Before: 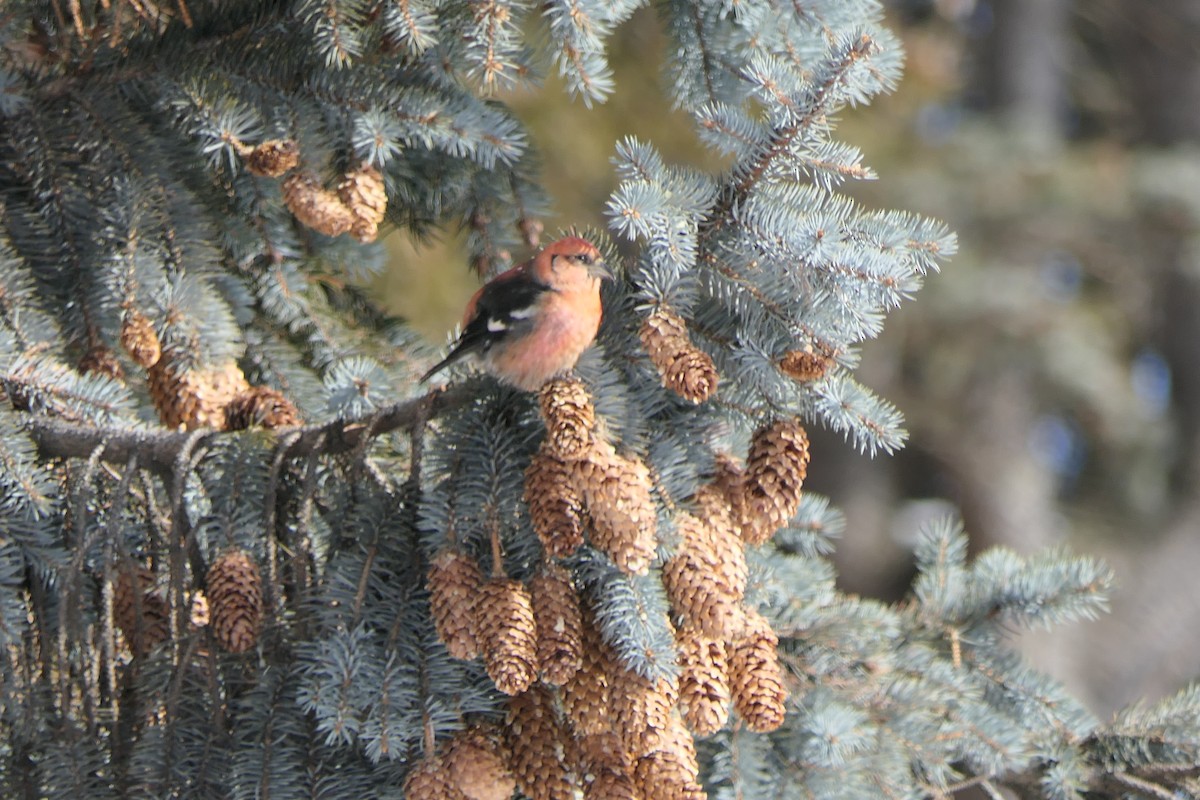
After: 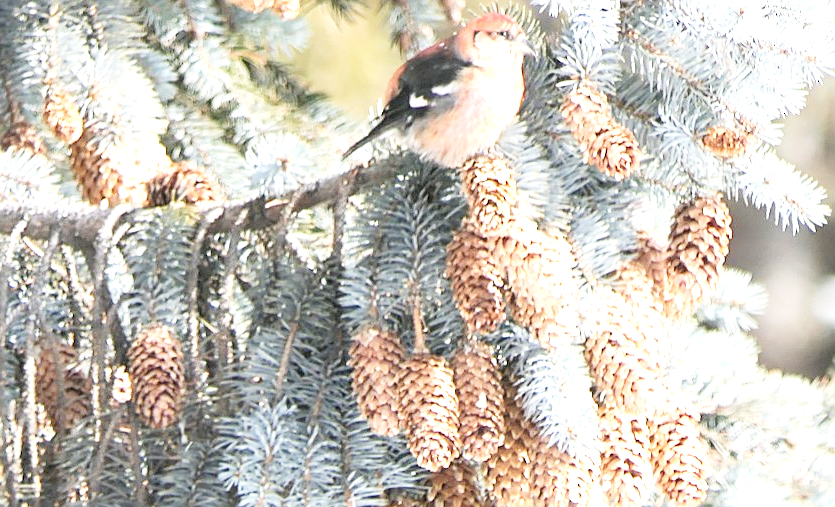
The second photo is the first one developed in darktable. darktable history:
levels: mode automatic
tone equalizer: on, module defaults
base curve: curves: ch0 [(0, 0) (0.204, 0.334) (0.55, 0.733) (1, 1)], preserve colors none
crop: left 6.546%, top 28.038%, right 23.824%, bottom 8.532%
contrast brightness saturation: contrast 0.071
exposure: black level correction 0, exposure 1.484 EV, compensate highlight preservation false
sharpen: on, module defaults
